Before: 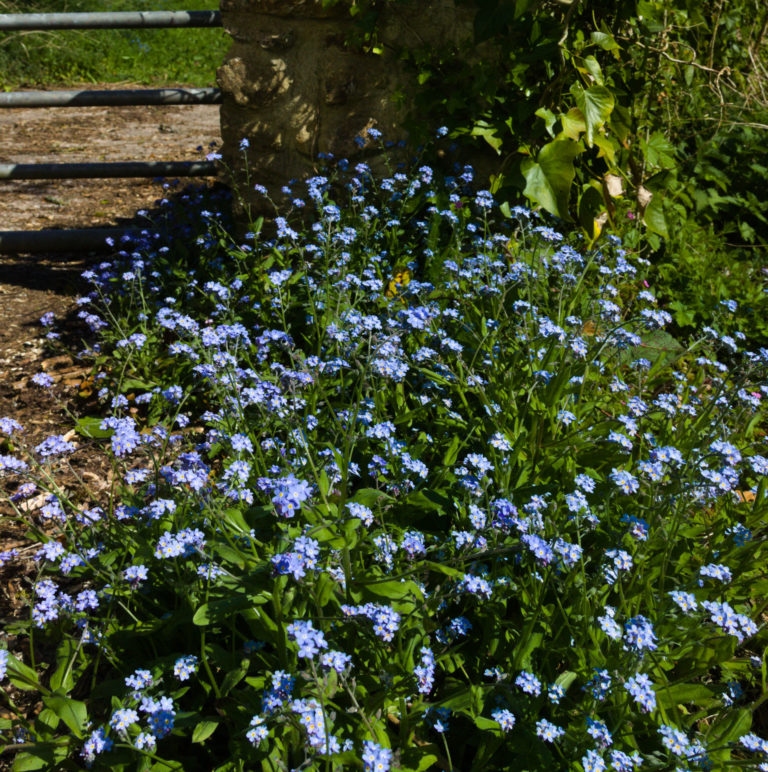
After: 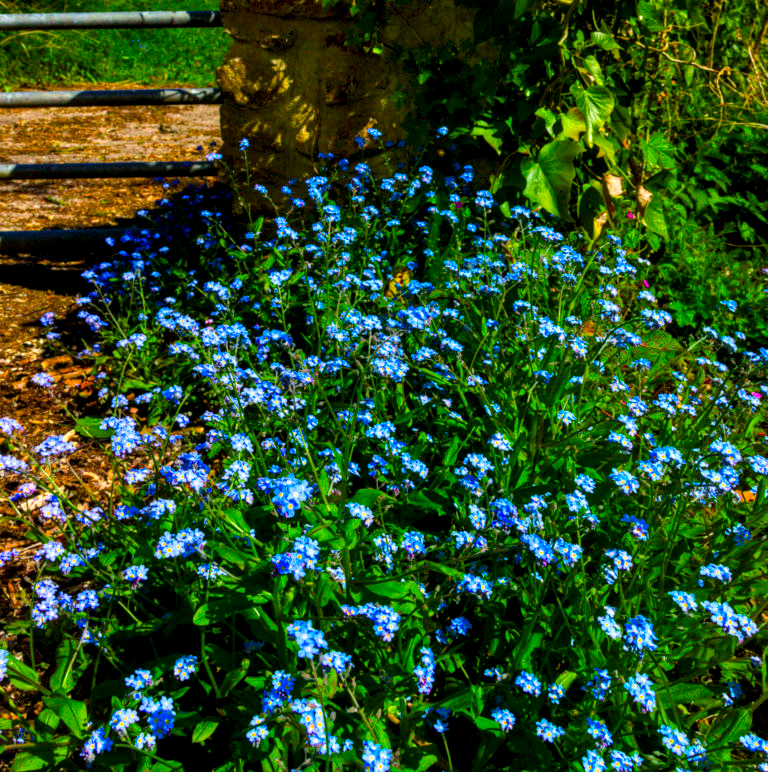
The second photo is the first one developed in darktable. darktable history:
color correction: highlights a* 1.59, highlights b* -1.7, saturation 2.48
local contrast: detail 150%
